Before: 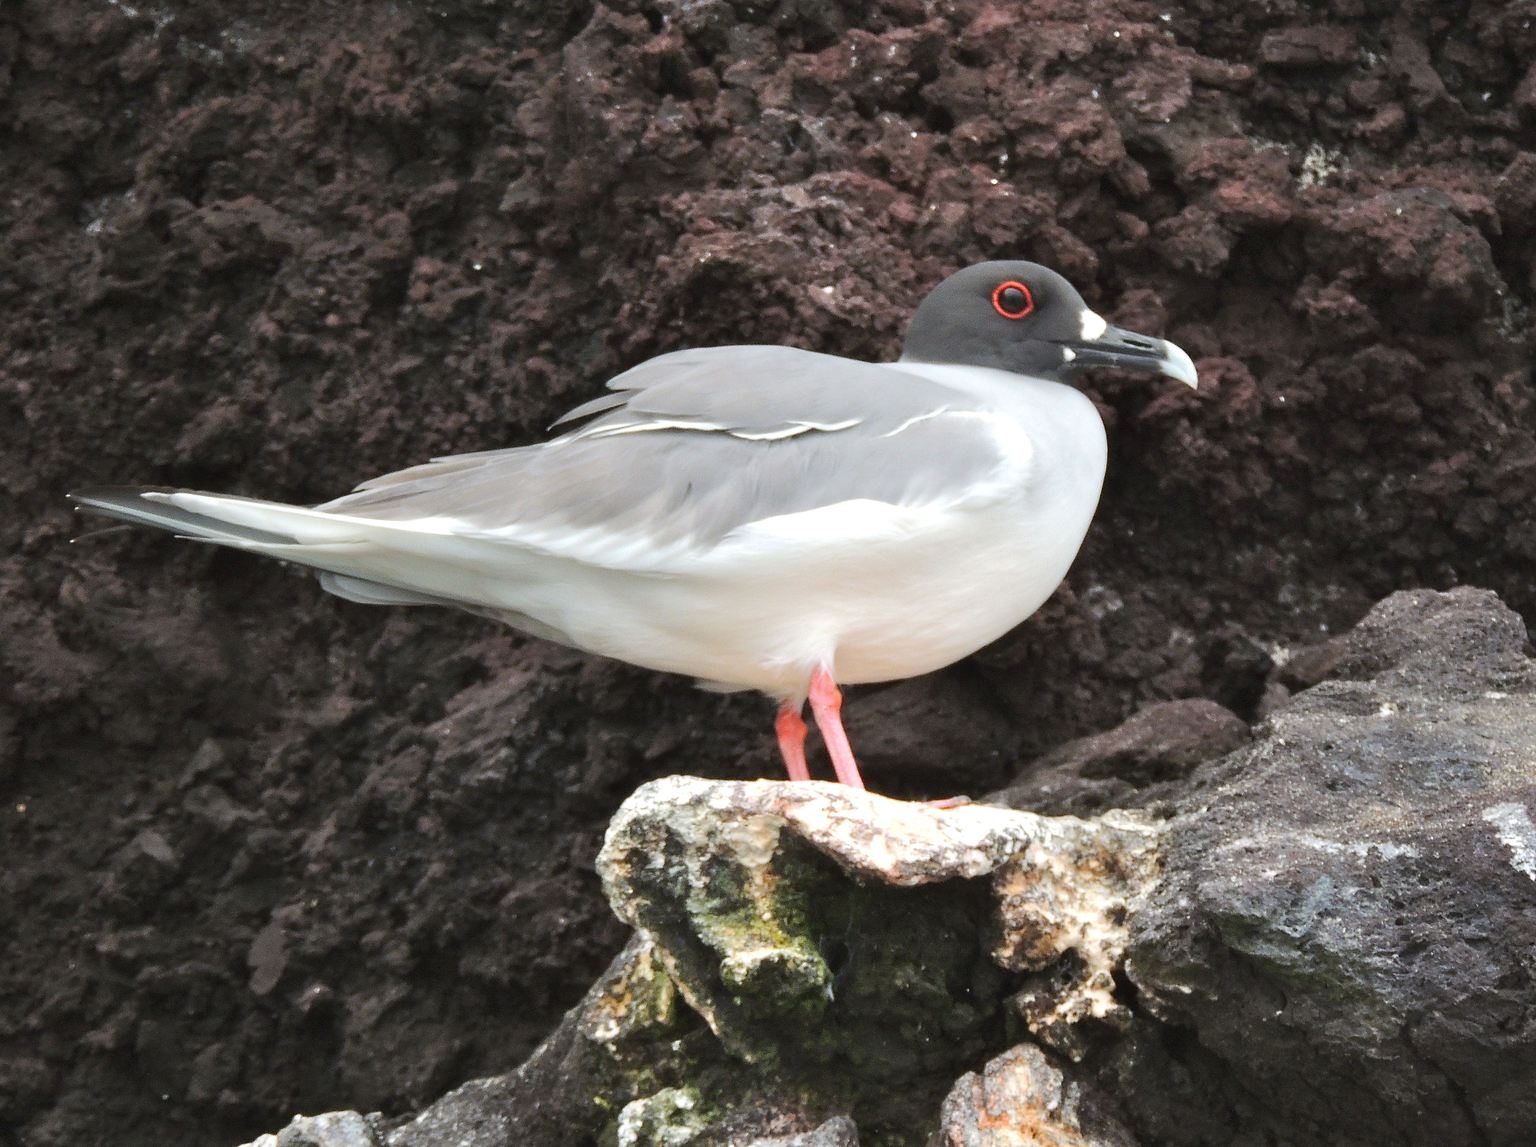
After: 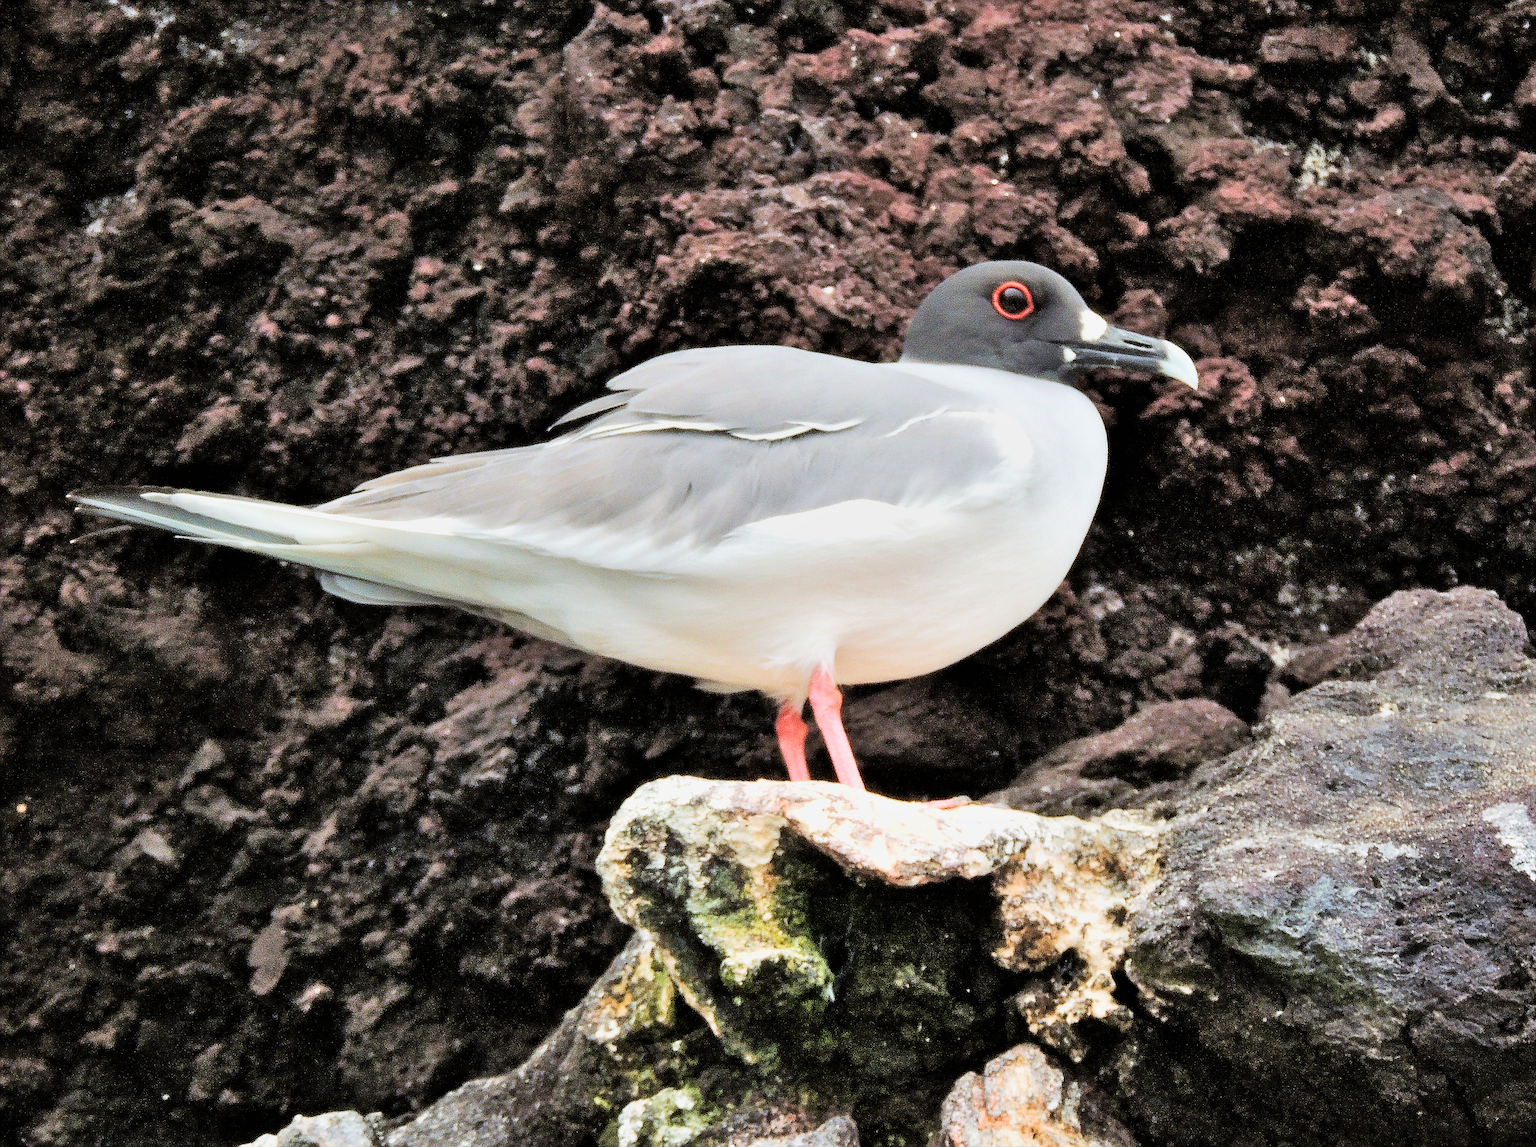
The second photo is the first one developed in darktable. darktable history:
filmic rgb: black relative exposure -5.01 EV, white relative exposure 3.96 EV, hardness 2.9, contrast 1.298, highlights saturation mix -30.19%
shadows and highlights: highlights color adjustment 0.173%, low approximation 0.01, soften with gaussian
tone equalizer: -8 EV -0.396 EV, -7 EV -0.421 EV, -6 EV -0.344 EV, -5 EV -0.202 EV, -3 EV 0.19 EV, -2 EV 0.359 EV, -1 EV 0.376 EV, +0 EV 0.443 EV
velvia: strength 44.75%
exposure: exposure 0.188 EV, compensate highlight preservation false
sharpen: radius 1.41, amount 1.239, threshold 0.633
